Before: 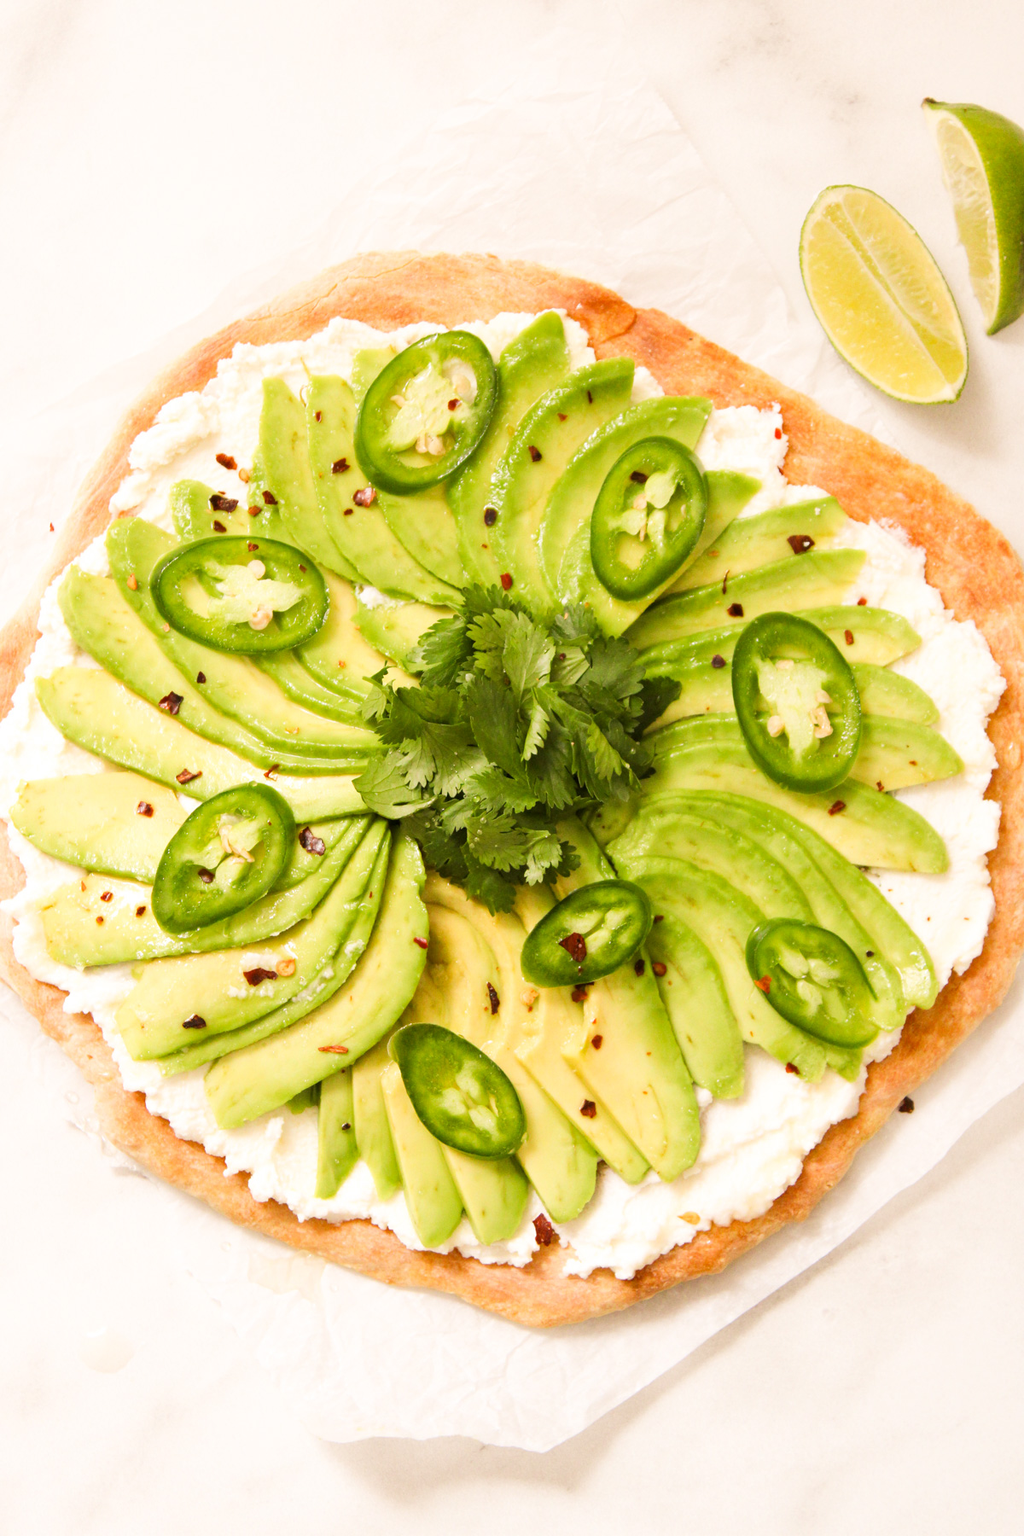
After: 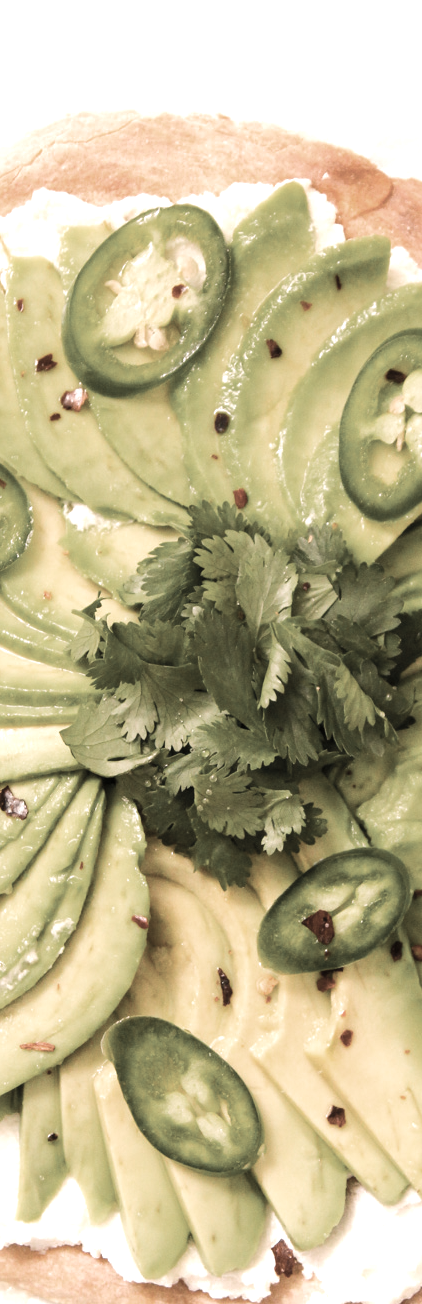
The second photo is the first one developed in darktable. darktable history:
crop and rotate: left 29.476%, top 10.214%, right 35.32%, bottom 17.333%
color zones: curves: ch0 [(0, 0.613) (0.01, 0.613) (0.245, 0.448) (0.498, 0.529) (0.642, 0.665) (0.879, 0.777) (0.99, 0.613)]; ch1 [(0, 0.035) (0.121, 0.189) (0.259, 0.197) (0.415, 0.061) (0.589, 0.022) (0.732, 0.022) (0.857, 0.026) (0.991, 0.053)]
color correction: highlights a* 7.34, highlights b* 4.37
tone equalizer: -8 EV -0.417 EV, -7 EV -0.389 EV, -6 EV -0.333 EV, -5 EV -0.222 EV, -3 EV 0.222 EV, -2 EV 0.333 EV, -1 EV 0.389 EV, +0 EV 0.417 EV, edges refinement/feathering 500, mask exposure compensation -1.57 EV, preserve details no
